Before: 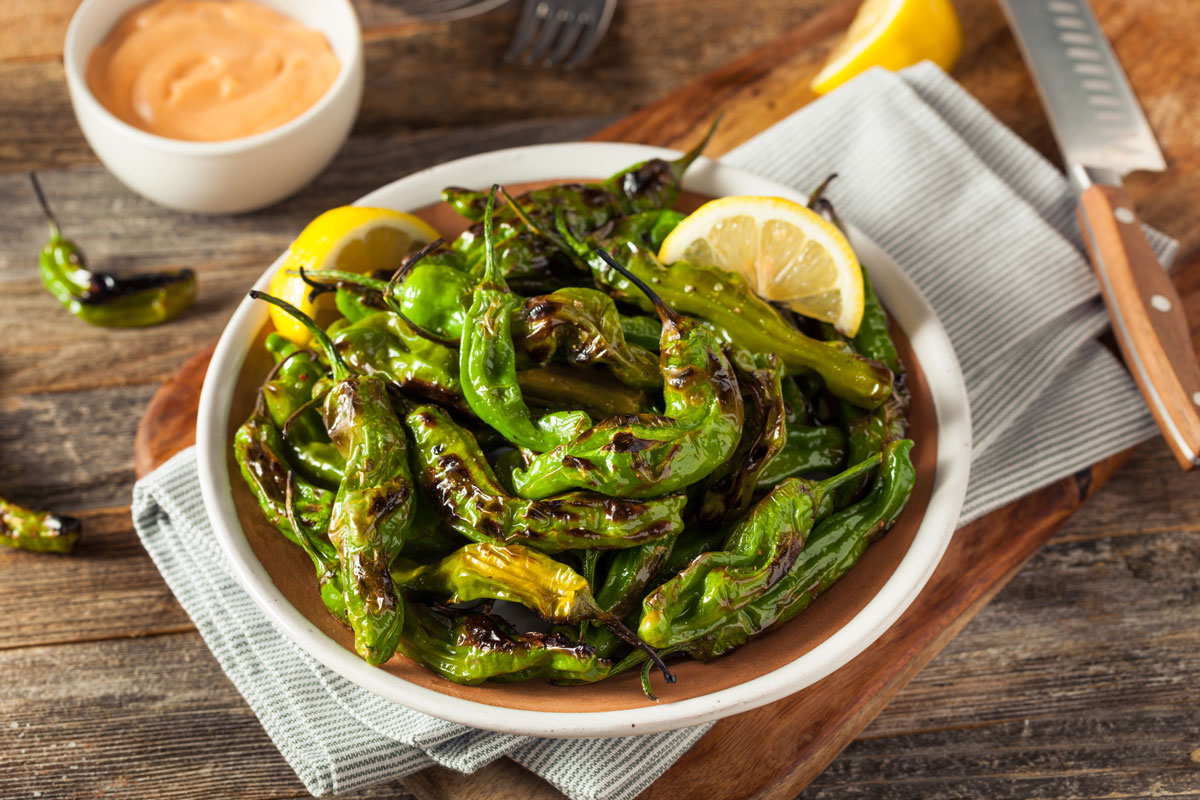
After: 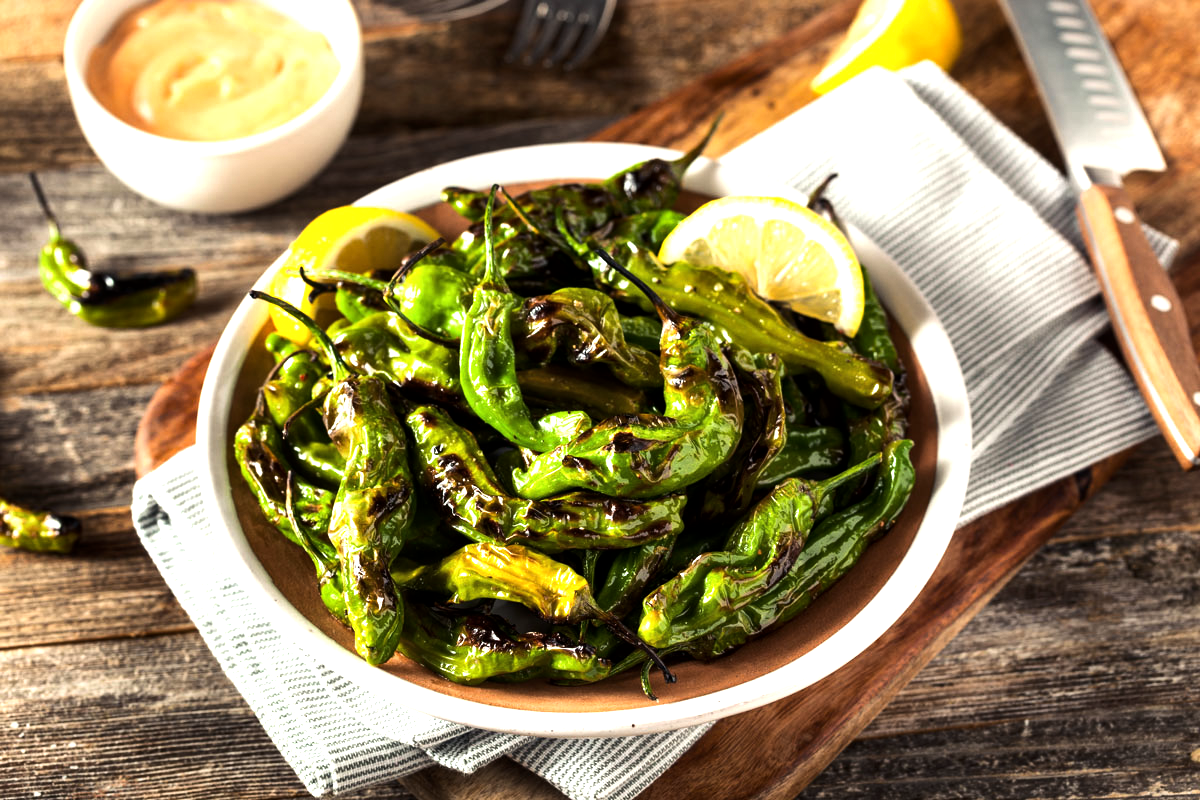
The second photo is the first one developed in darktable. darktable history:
tone equalizer: -8 EV -1.08 EV, -7 EV -1.01 EV, -6 EV -0.867 EV, -5 EV -0.578 EV, -3 EV 0.578 EV, -2 EV 0.867 EV, -1 EV 1.01 EV, +0 EV 1.08 EV, edges refinement/feathering 500, mask exposure compensation -1.57 EV, preserve details no
local contrast: mode bilateral grid, contrast 20, coarseness 50, detail 120%, midtone range 0.2
